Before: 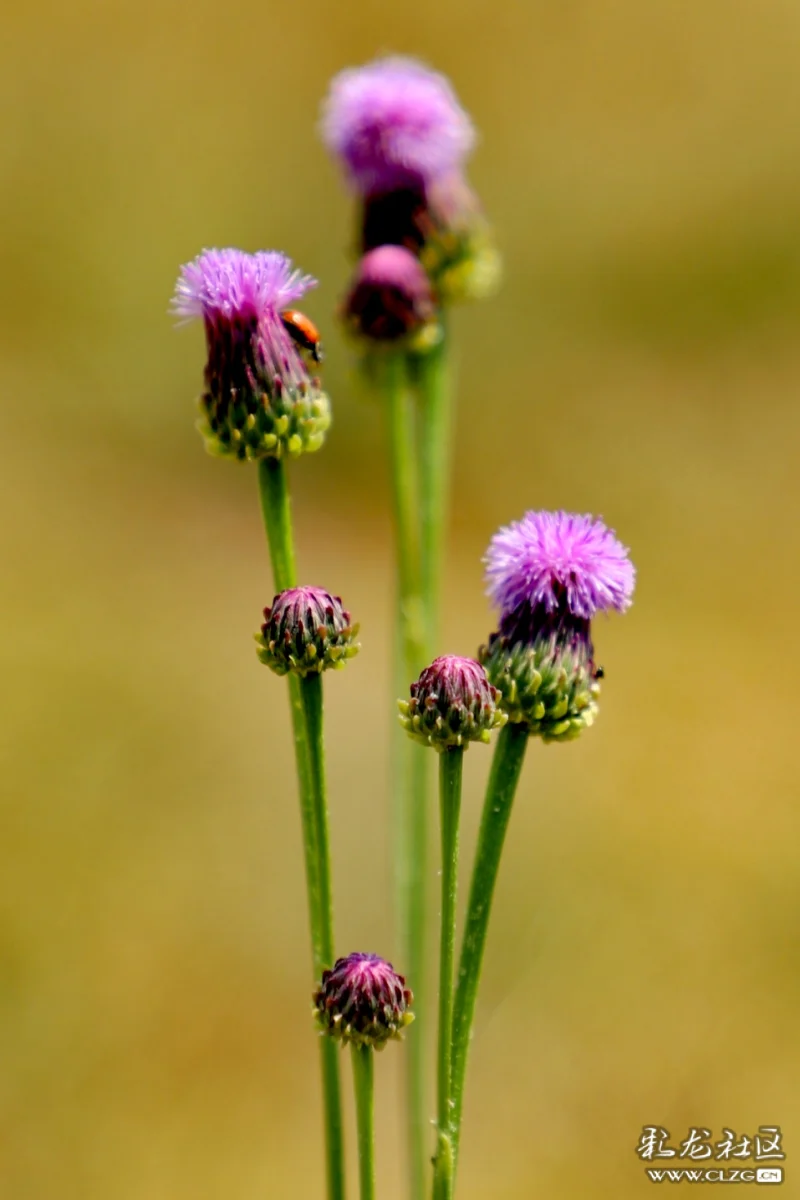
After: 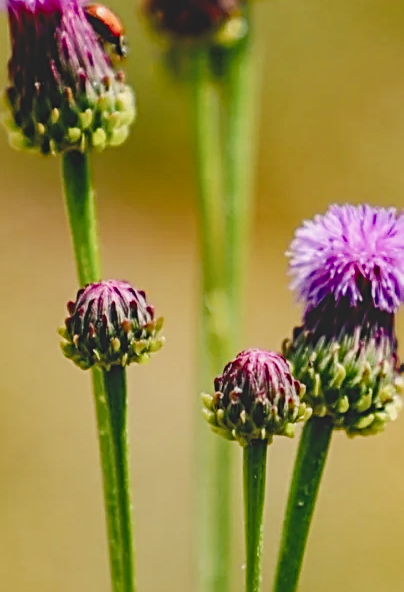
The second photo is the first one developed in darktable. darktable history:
local contrast: on, module defaults
exposure: black level correction -0.04, exposure 0.062 EV, compensate highlight preservation false
filmic rgb: black relative exposure -6.52 EV, white relative exposure 4.73 EV, hardness 3.15, contrast 0.801
sharpen: radius 2.609, amount 0.694
crop: left 24.586%, top 25.501%, right 24.844%, bottom 25.122%
color balance rgb: highlights gain › chroma 0.299%, highlights gain › hue 332.39°, global offset › luminance 0.512%, linear chroma grading › global chroma 8.784%, perceptual saturation grading › global saturation 20%, perceptual saturation grading › highlights -24.728%, perceptual saturation grading › shadows 50.169%
contrast brightness saturation: contrast 0.291
